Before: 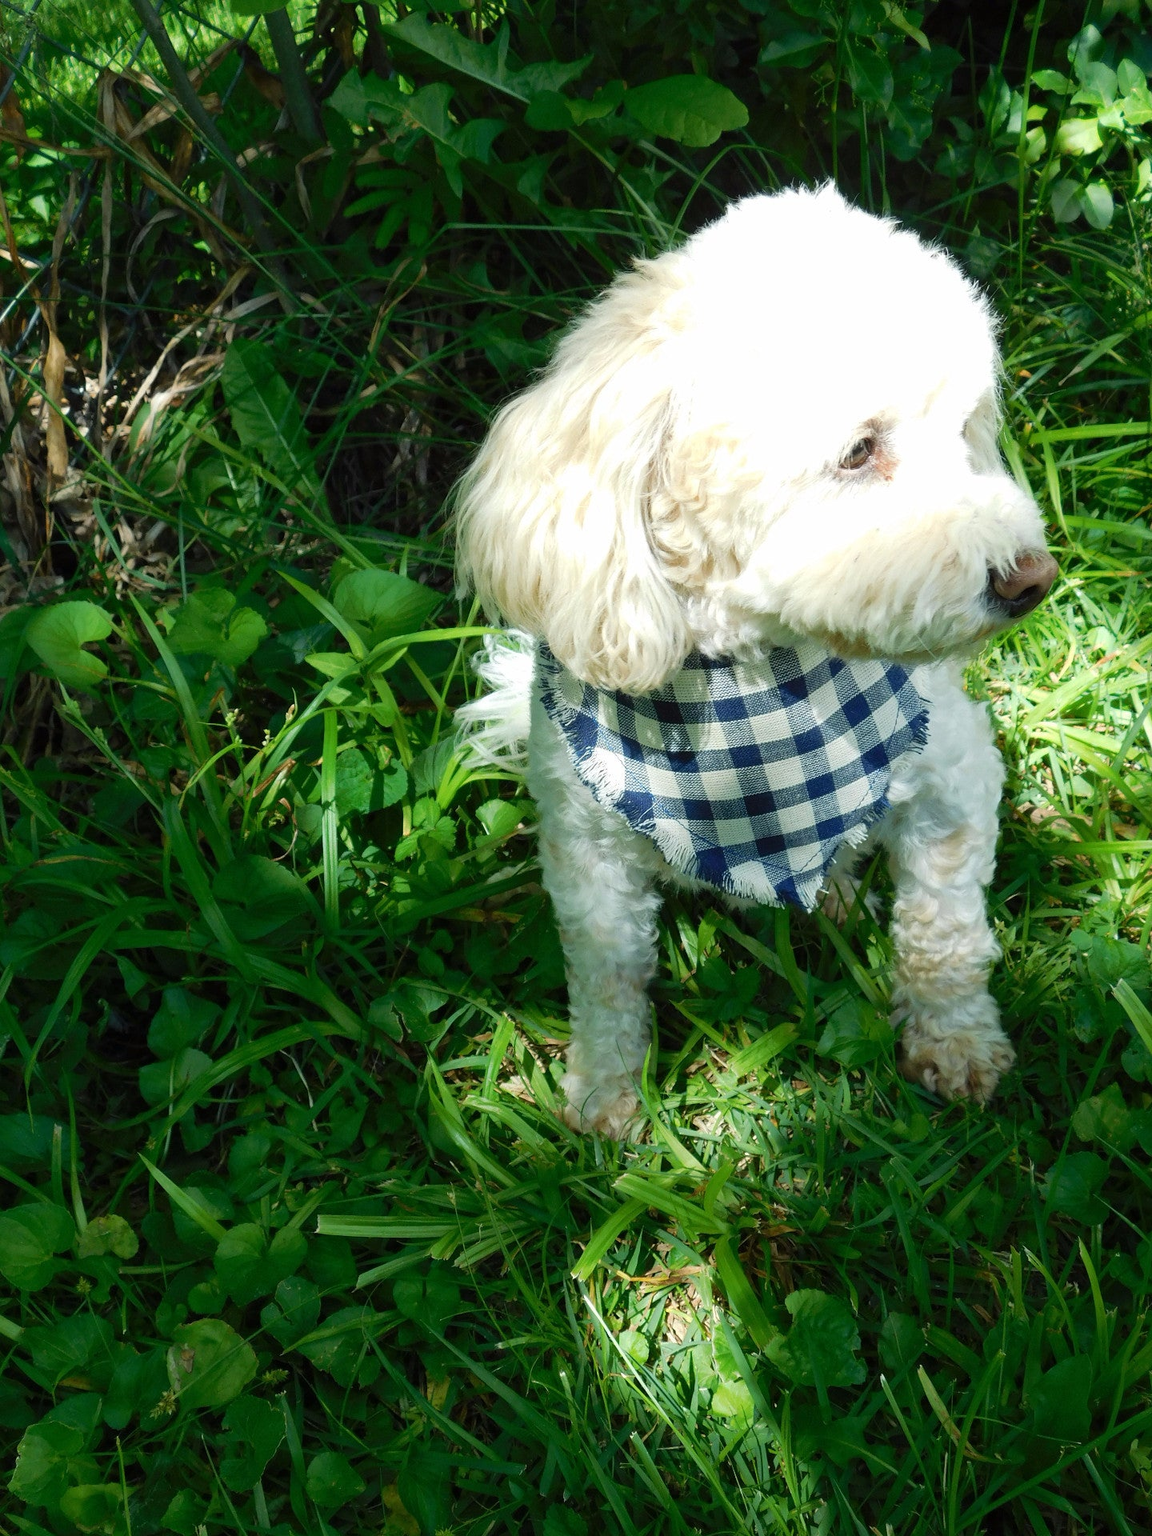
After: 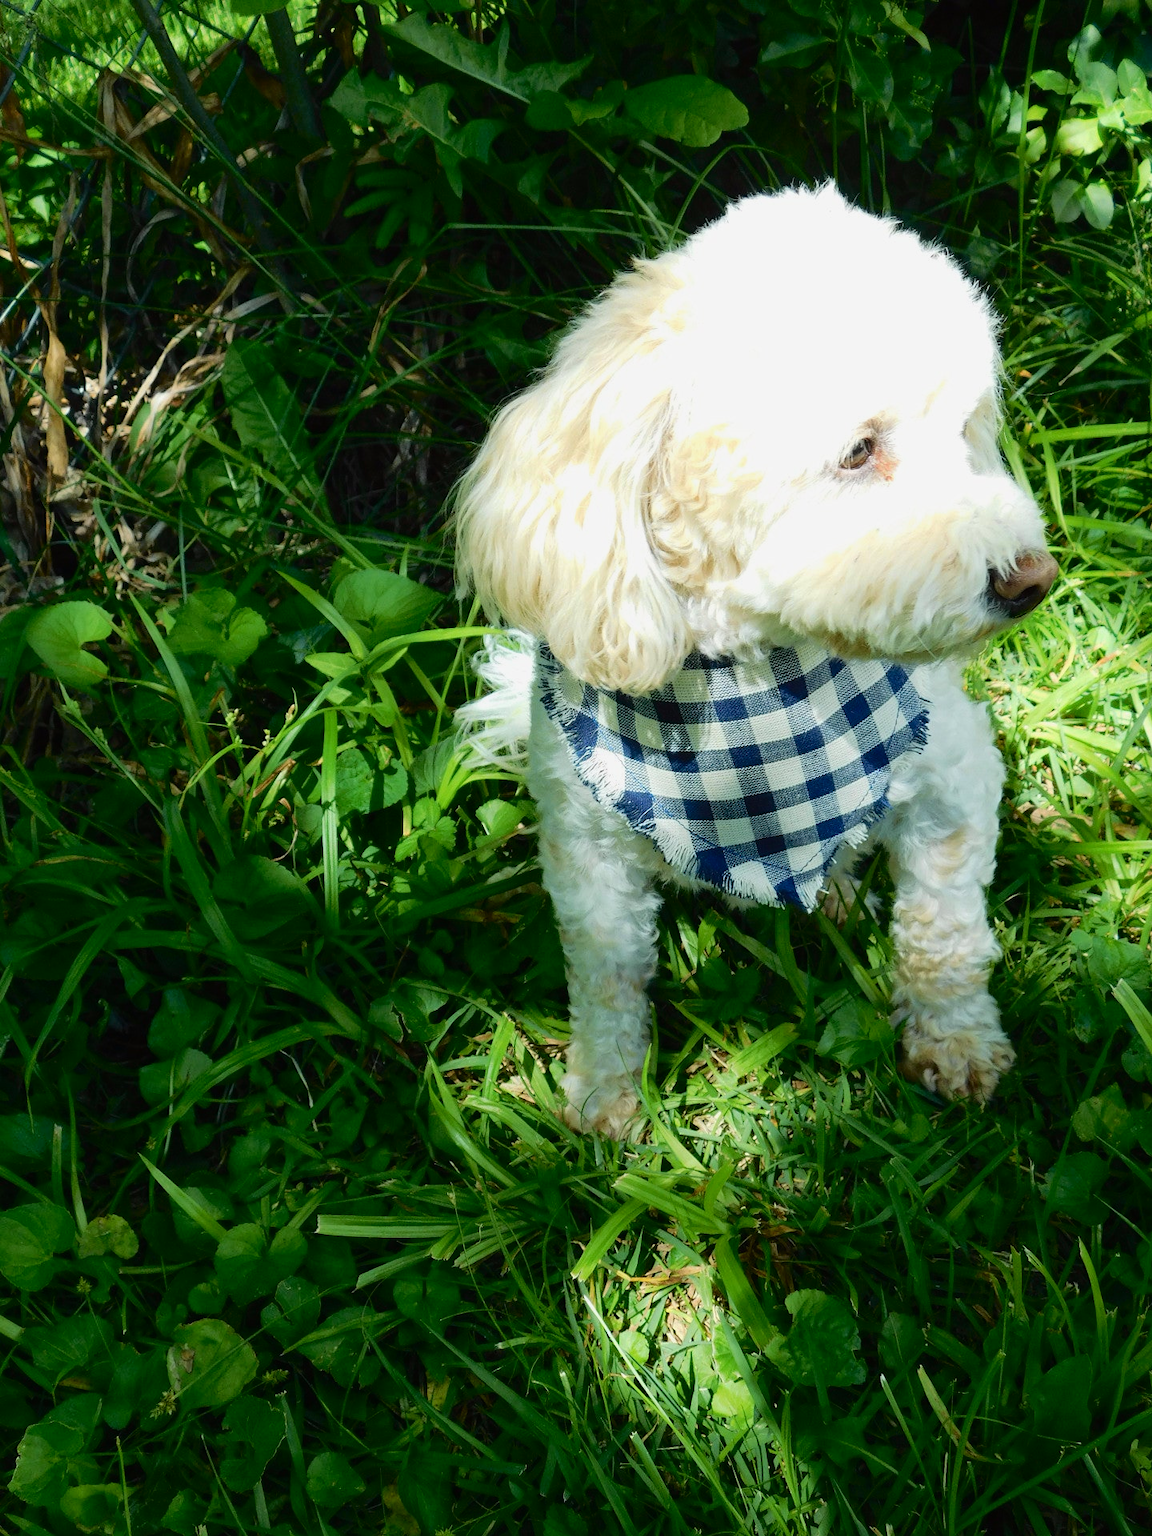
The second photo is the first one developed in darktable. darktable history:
tone curve: curves: ch0 [(0, 0.008) (0.046, 0.032) (0.151, 0.108) (0.367, 0.379) (0.496, 0.526) (0.771, 0.786) (0.857, 0.85) (1, 0.965)]; ch1 [(0, 0) (0.248, 0.252) (0.388, 0.383) (0.482, 0.478) (0.499, 0.499) (0.518, 0.518) (0.544, 0.552) (0.585, 0.617) (0.683, 0.735) (0.823, 0.894) (1, 1)]; ch2 [(0, 0) (0.302, 0.284) (0.427, 0.417) (0.473, 0.47) (0.503, 0.503) (0.523, 0.518) (0.55, 0.563) (0.624, 0.643) (0.753, 0.764) (1, 1)], color space Lab, independent channels, preserve colors none
